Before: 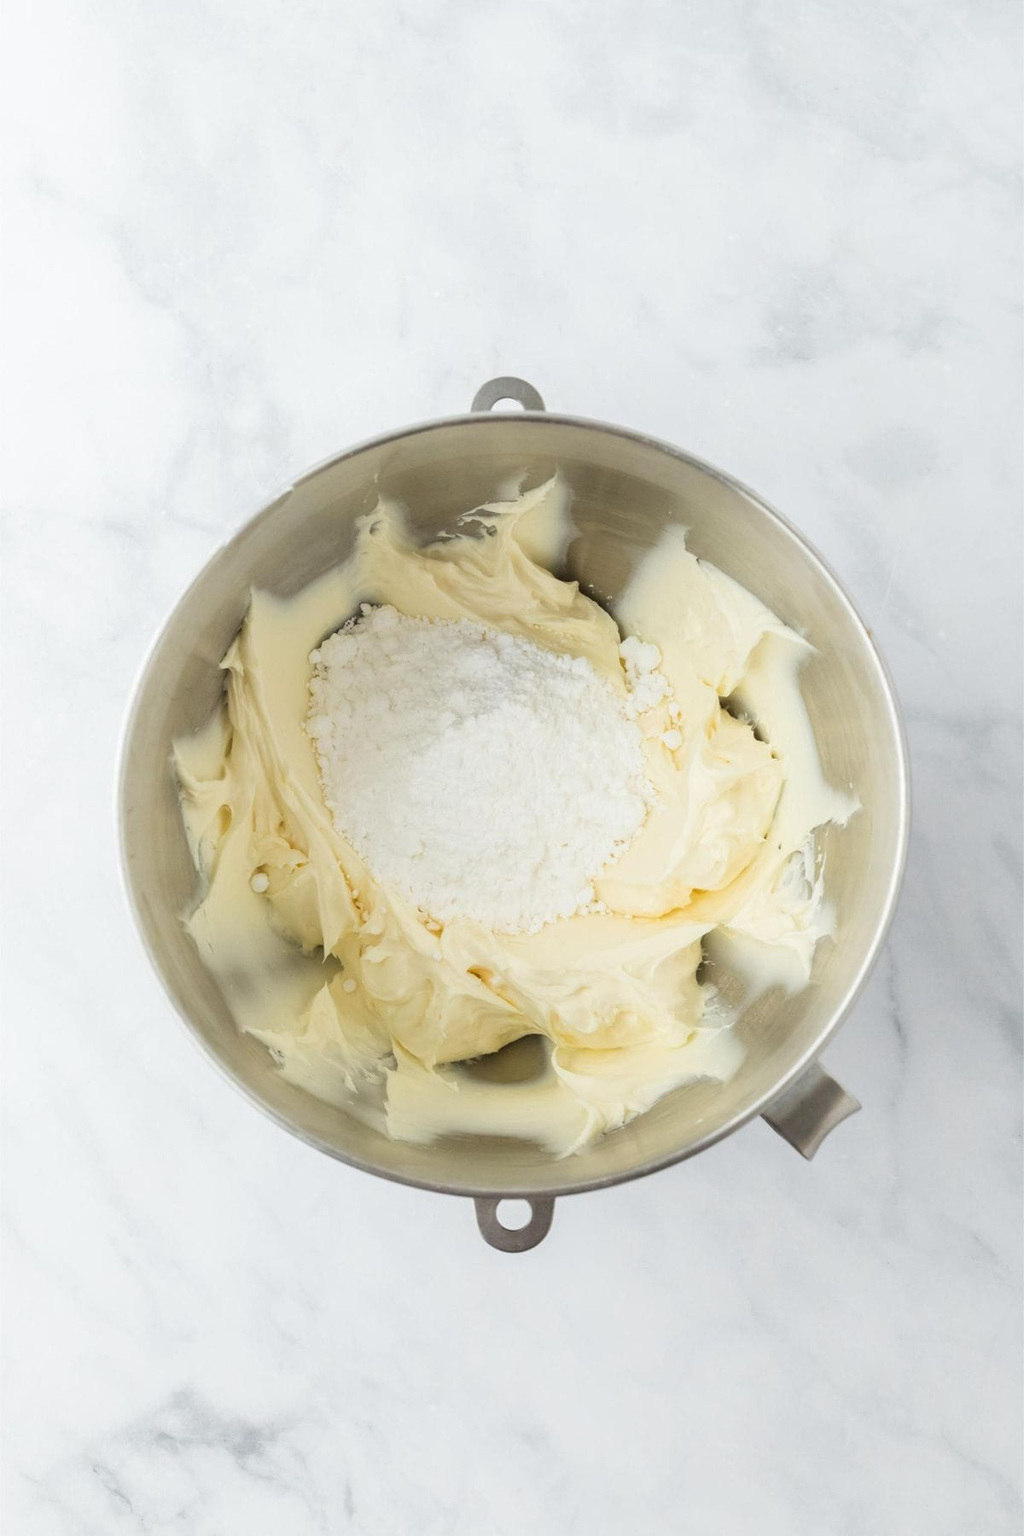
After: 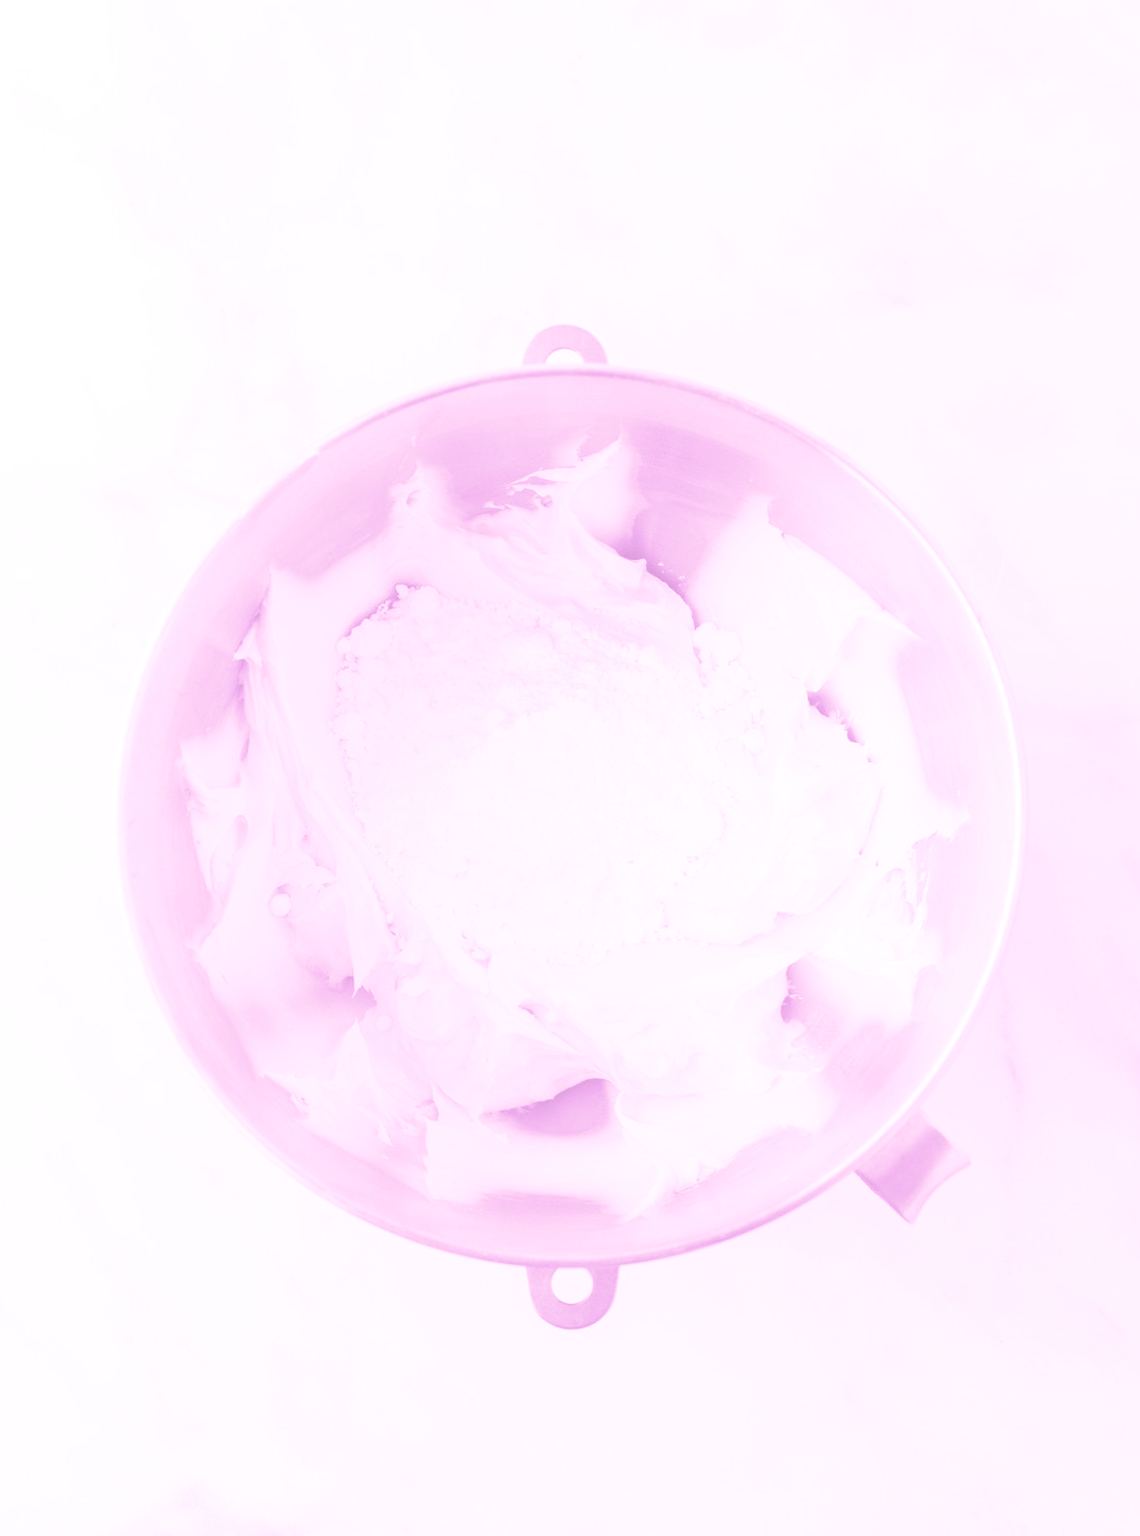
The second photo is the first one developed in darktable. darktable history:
levels: levels [0, 0.478, 1]
crop: left 1.507%, top 6.147%, right 1.379%, bottom 6.637%
split-toning: shadows › hue 230.4°
colorize: hue 331.2°, saturation 75%, source mix 30.28%, lightness 70.52%, version 1
